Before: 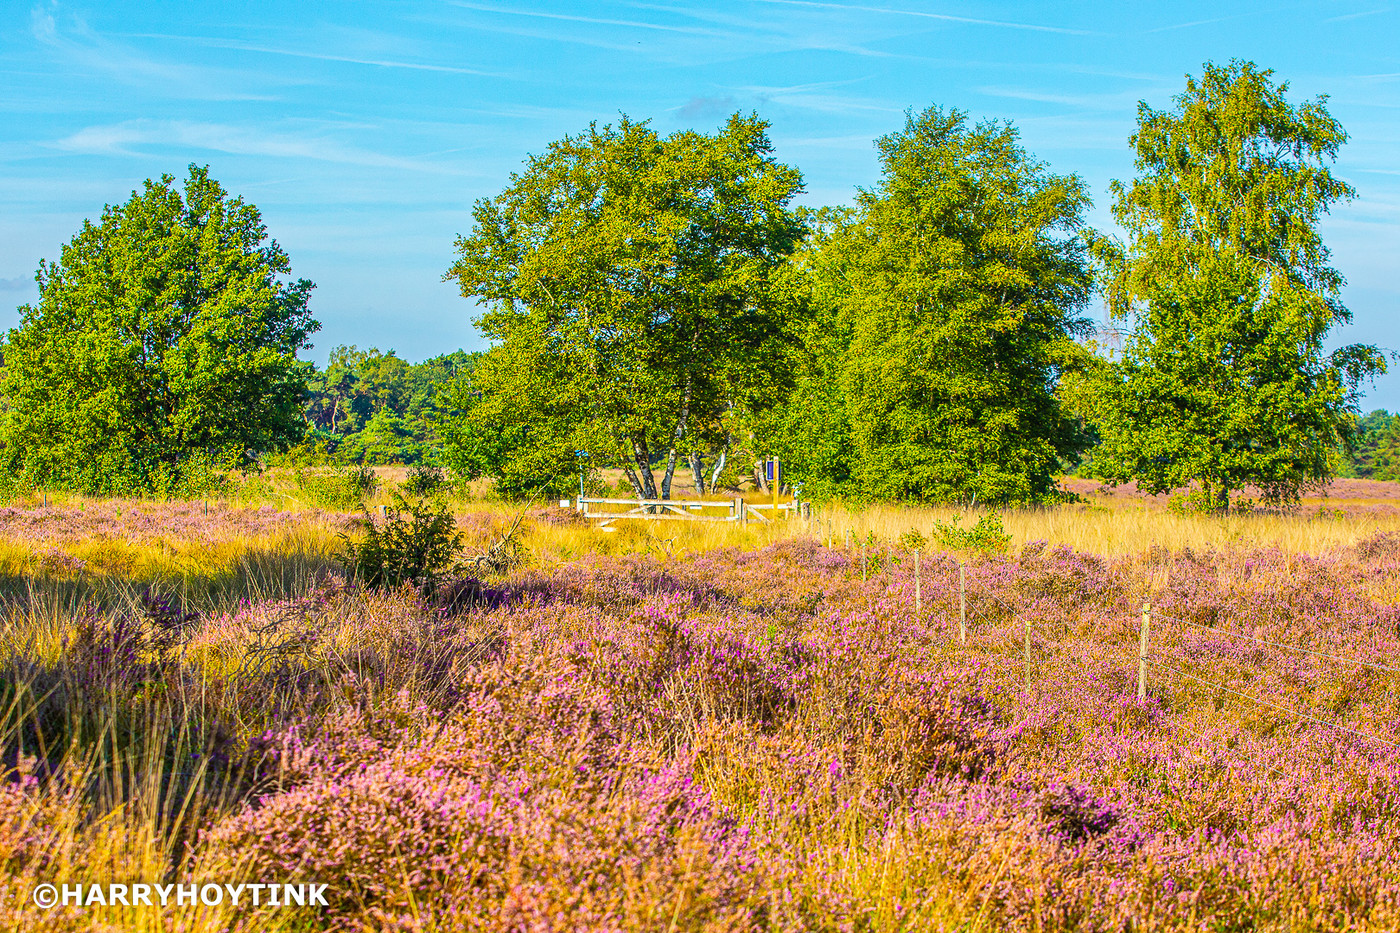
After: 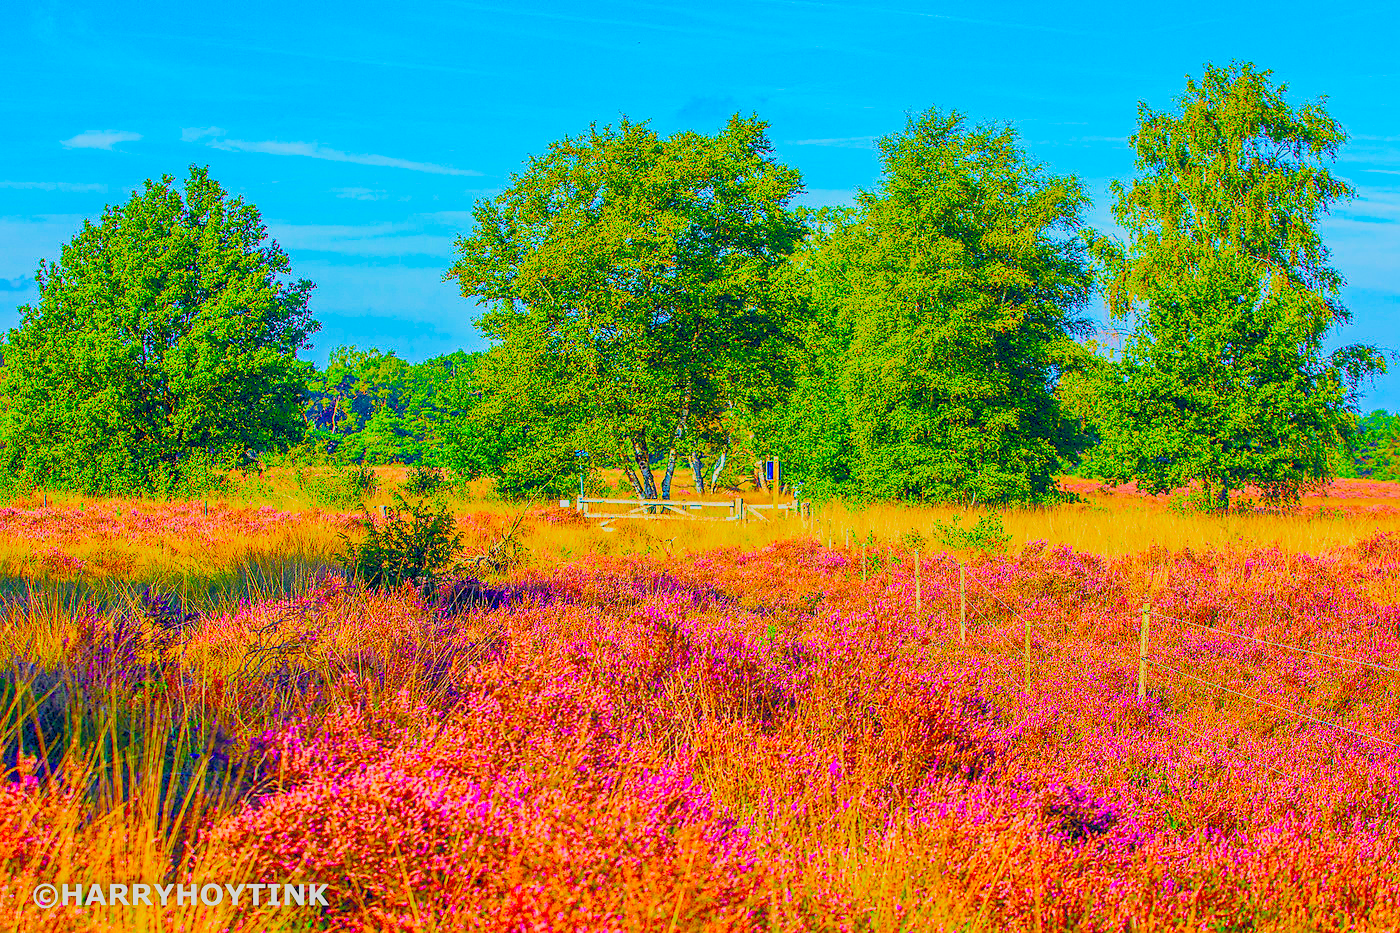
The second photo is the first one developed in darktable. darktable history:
filmic rgb: black relative exposure -13.87 EV, white relative exposure 7.99 EV, hardness 3.75, latitude 49.76%, contrast 0.505, color science v6 (2022), iterations of high-quality reconstruction 10
tone curve: curves: ch0 [(0, 0.013) (0.198, 0.175) (0.512, 0.582) (0.625, 0.754) (0.81, 0.934) (1, 1)], color space Lab, independent channels, preserve colors none
color balance rgb: highlights gain › luminance 17.739%, global offset › chroma 0.127%, global offset › hue 253.92°, perceptual saturation grading › global saturation 0.613%, perceptual saturation grading › mid-tones 6.207%, perceptual saturation grading › shadows 72.357%
sharpen: radius 1.002, threshold 1.082
color correction: highlights b* -0.06, saturation 2.19
